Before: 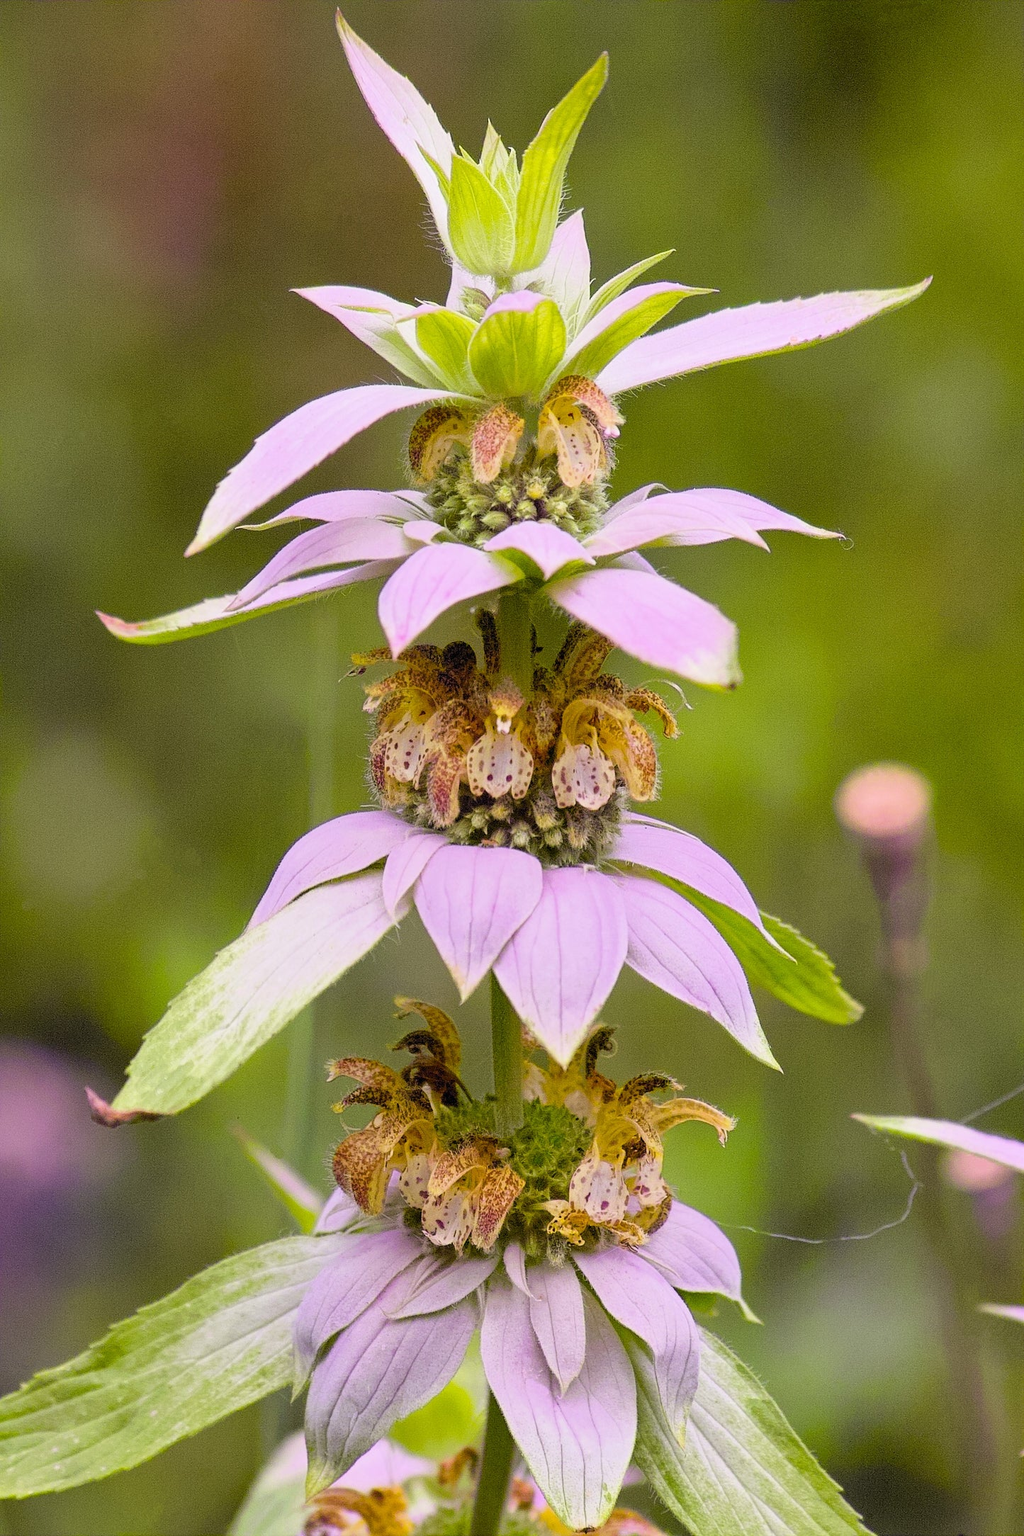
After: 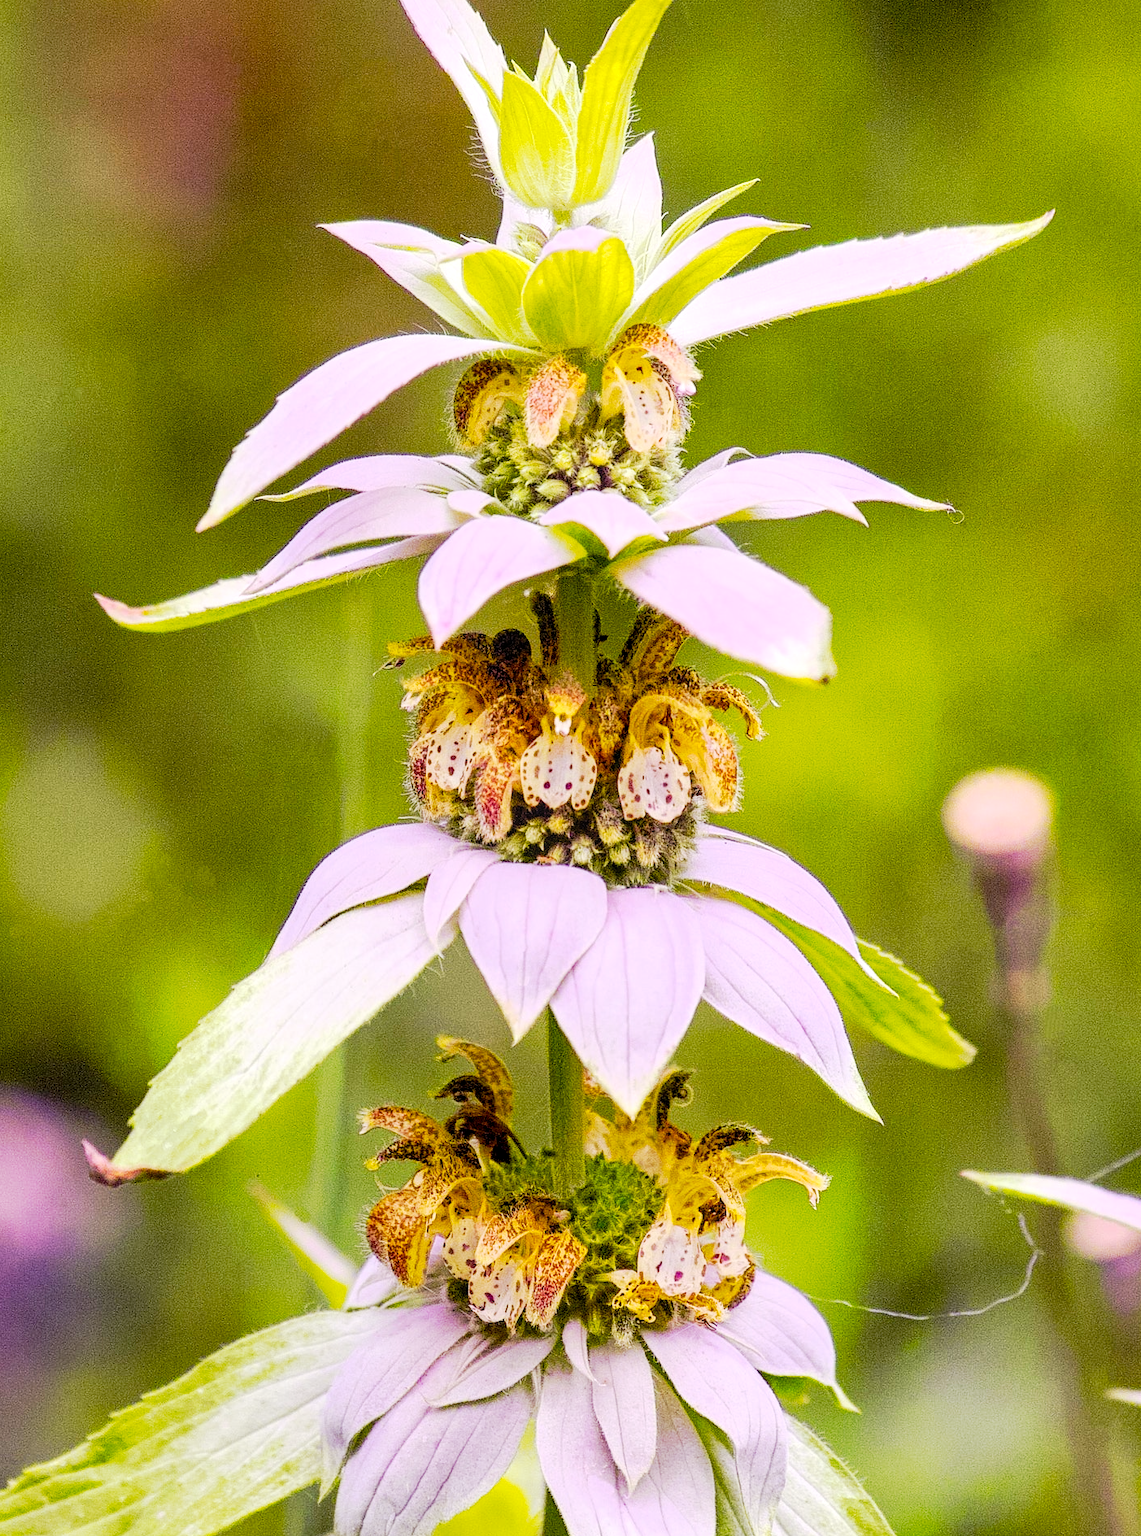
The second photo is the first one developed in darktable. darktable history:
local contrast: on, module defaults
color balance rgb: highlights gain › luminance 17.903%, perceptual saturation grading › global saturation 14.697%
crop: left 1.373%, top 6.089%, right 1.417%, bottom 6.742%
tone curve: curves: ch0 [(0, 0) (0.037, 0.011) (0.135, 0.093) (0.266, 0.281) (0.461, 0.555) (0.581, 0.716) (0.675, 0.793) (0.767, 0.849) (0.91, 0.924) (1, 0.979)]; ch1 [(0, 0) (0.292, 0.278) (0.431, 0.418) (0.493, 0.479) (0.506, 0.5) (0.532, 0.537) (0.562, 0.581) (0.641, 0.663) (0.754, 0.76) (1, 1)]; ch2 [(0, 0) (0.294, 0.3) (0.361, 0.372) (0.429, 0.445) (0.478, 0.486) (0.502, 0.498) (0.518, 0.522) (0.531, 0.549) (0.561, 0.59) (0.64, 0.655) (0.693, 0.706) (0.845, 0.833) (1, 0.951)], preserve colors none
